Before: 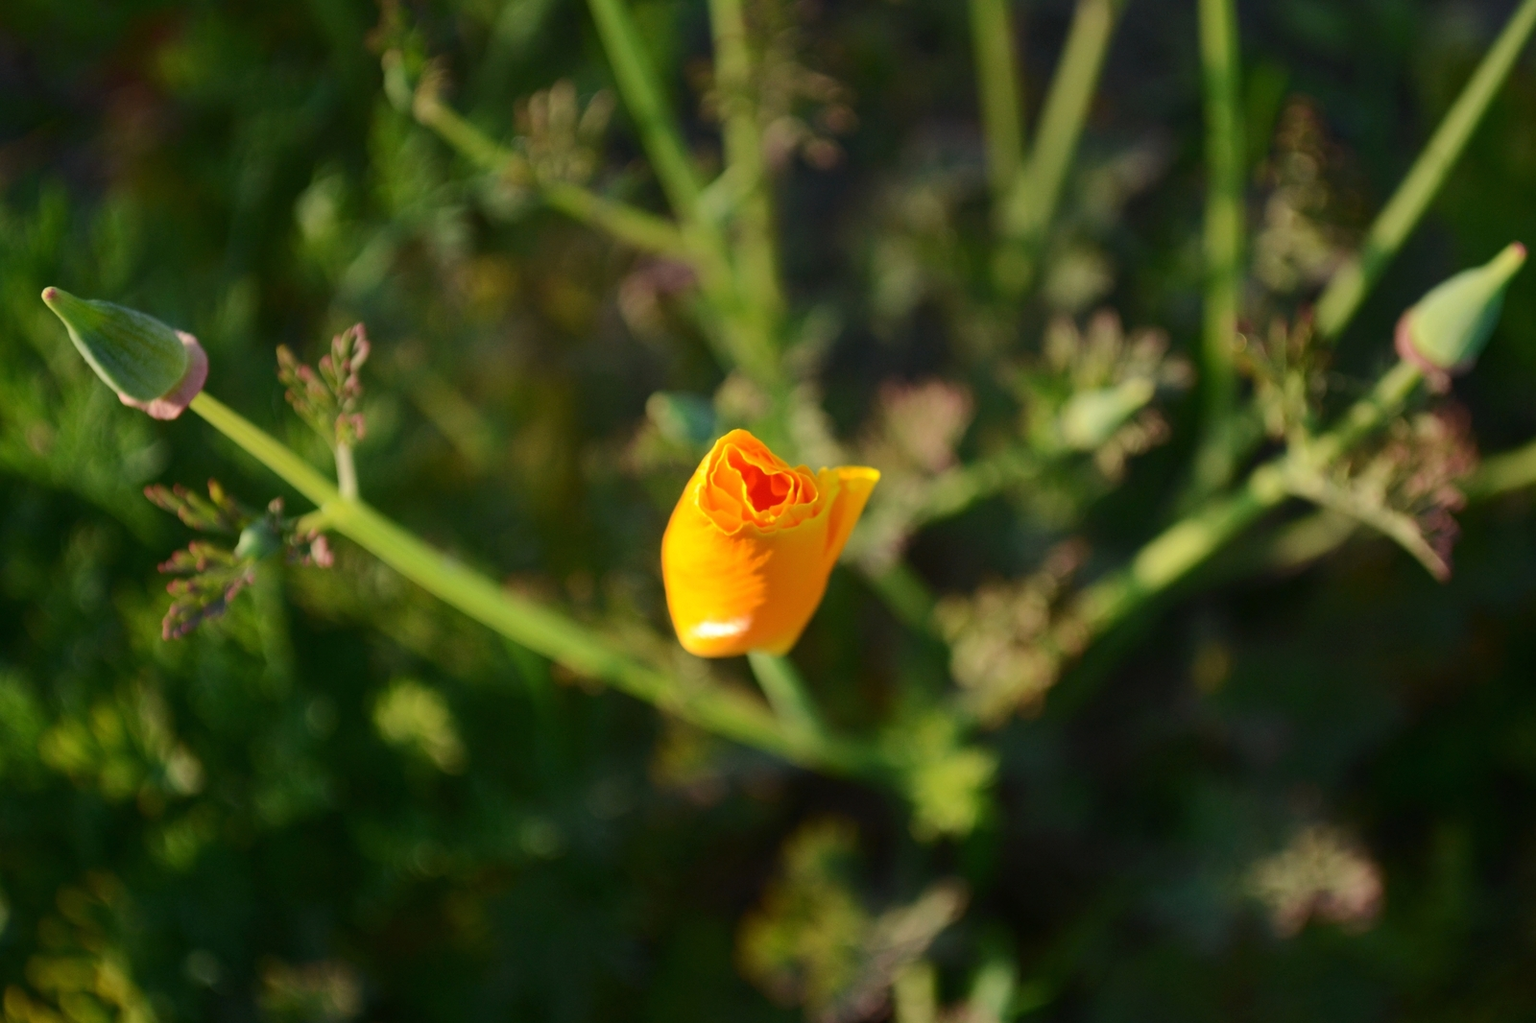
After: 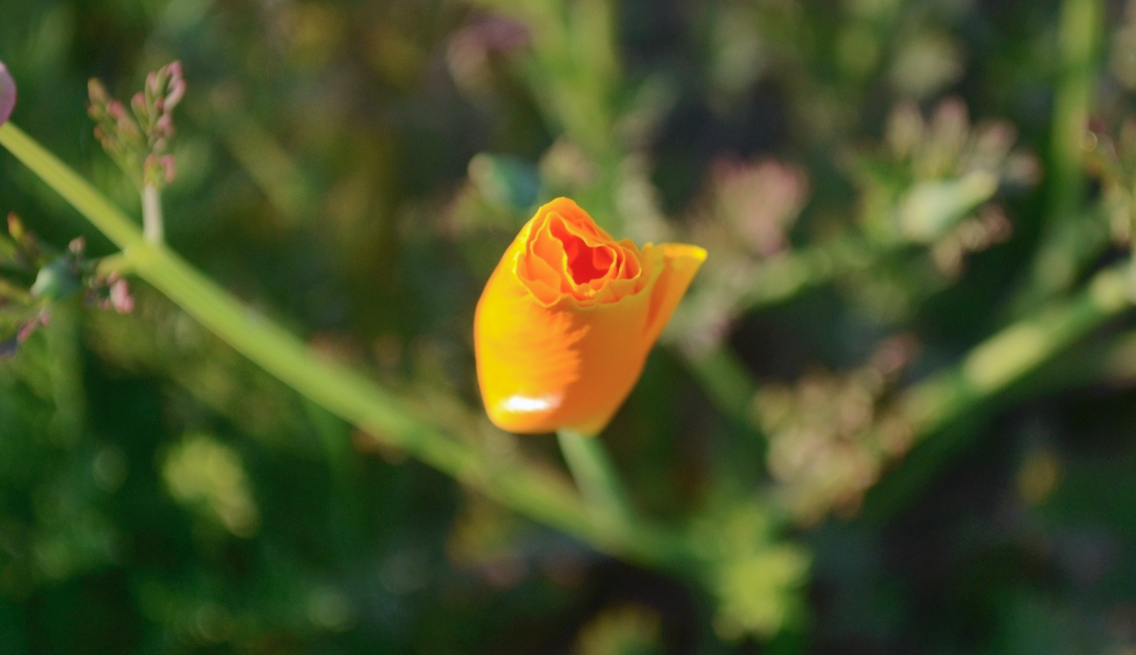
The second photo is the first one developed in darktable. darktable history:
crop and rotate: angle -3.76°, left 9.774%, top 20.774%, right 12.371%, bottom 11.832%
shadows and highlights: on, module defaults
color calibration: illuminant as shot in camera, x 0.363, y 0.386, temperature 4528.84 K, saturation algorithm version 1 (2020)
